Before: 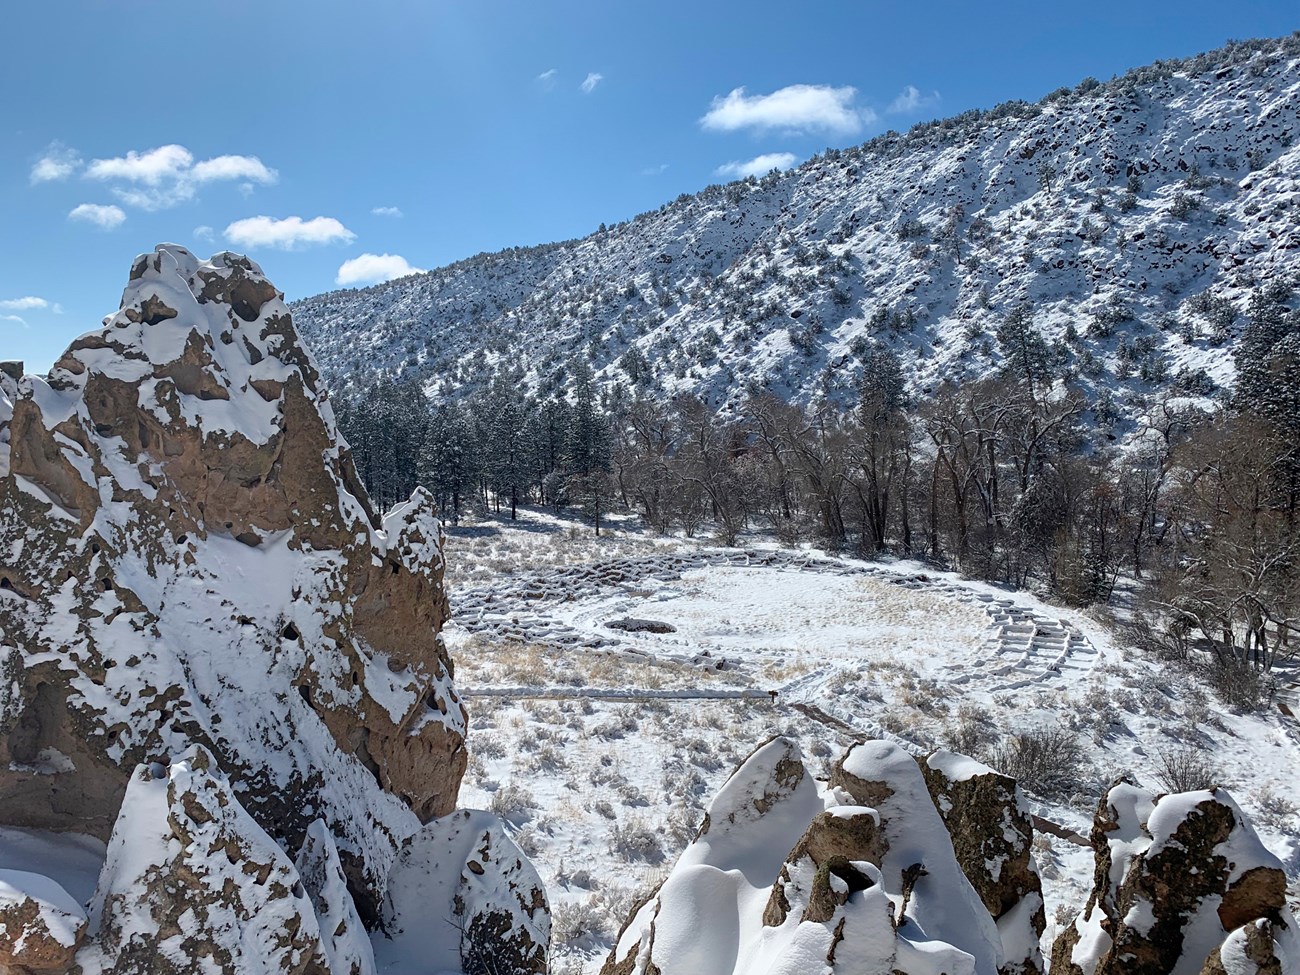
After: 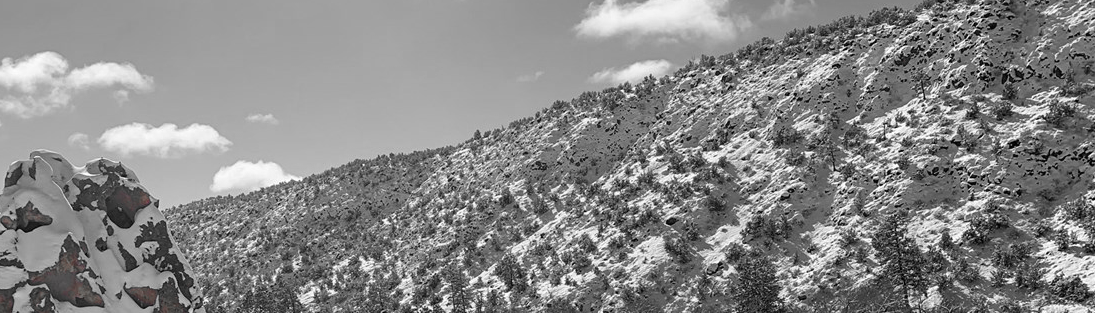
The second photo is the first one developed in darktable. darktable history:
local contrast: mode bilateral grid, contrast 15, coarseness 37, detail 105%, midtone range 0.2
crop and rotate: left 9.638%, top 9.64%, right 6.087%, bottom 58.214%
color zones: curves: ch1 [(0, 0.831) (0.08, 0.771) (0.157, 0.268) (0.241, 0.207) (0.562, -0.005) (0.714, -0.013) (0.876, 0.01) (1, 0.831)], mix 24.45%
